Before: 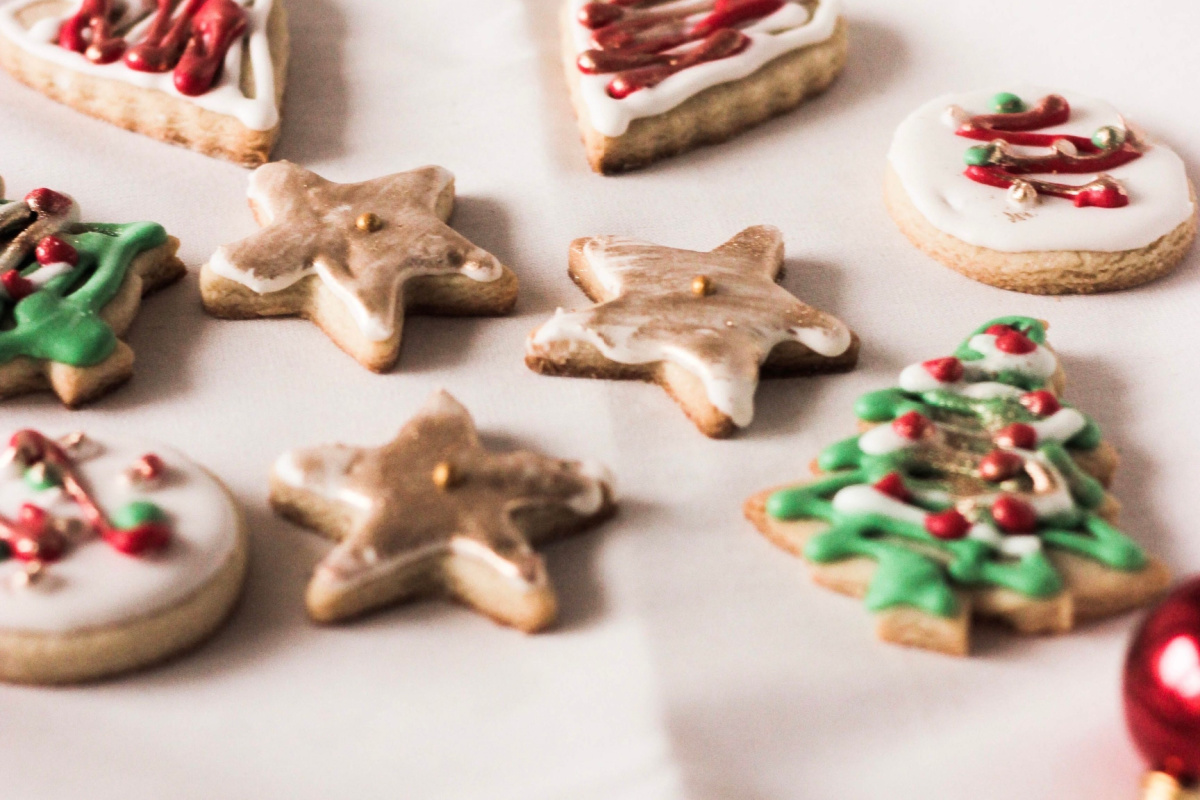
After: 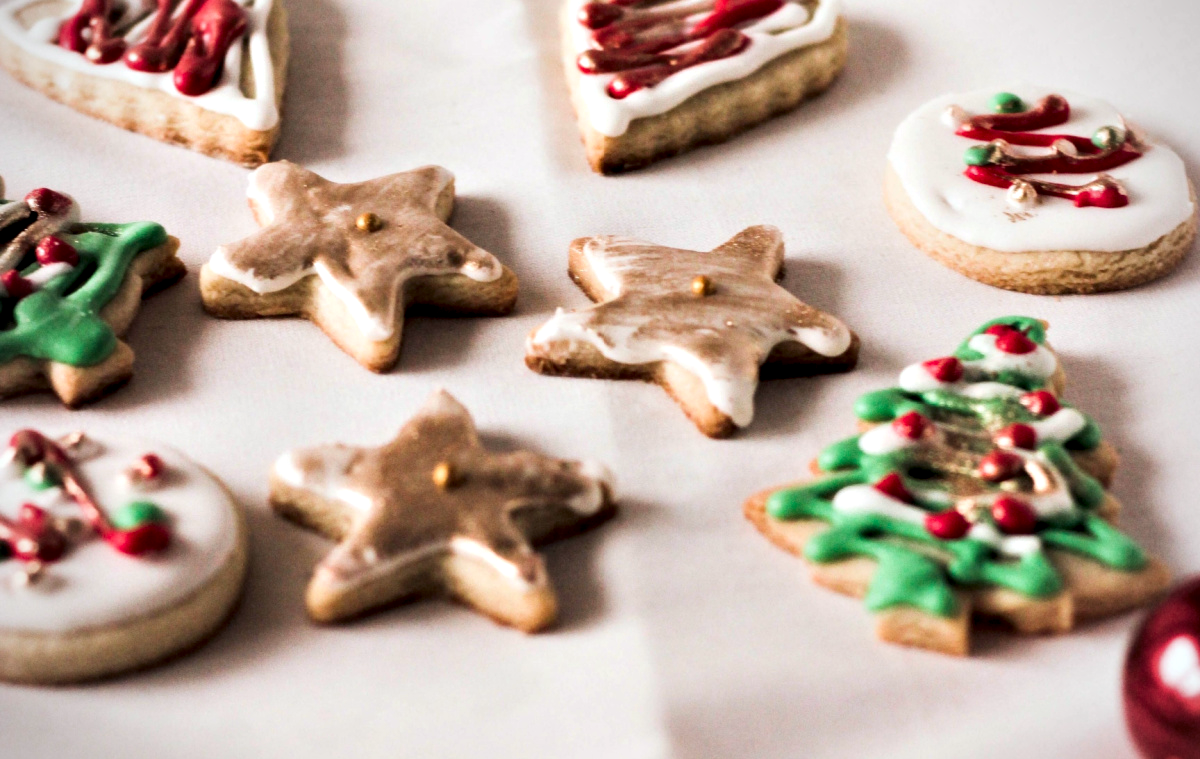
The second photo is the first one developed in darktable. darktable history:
crop and rotate: top 0%, bottom 5.097%
contrast equalizer: octaves 7, y [[0.528, 0.548, 0.563, 0.562, 0.546, 0.526], [0.55 ×6], [0 ×6], [0 ×6], [0 ×6]]
vignetting: fall-off radius 63.6%
